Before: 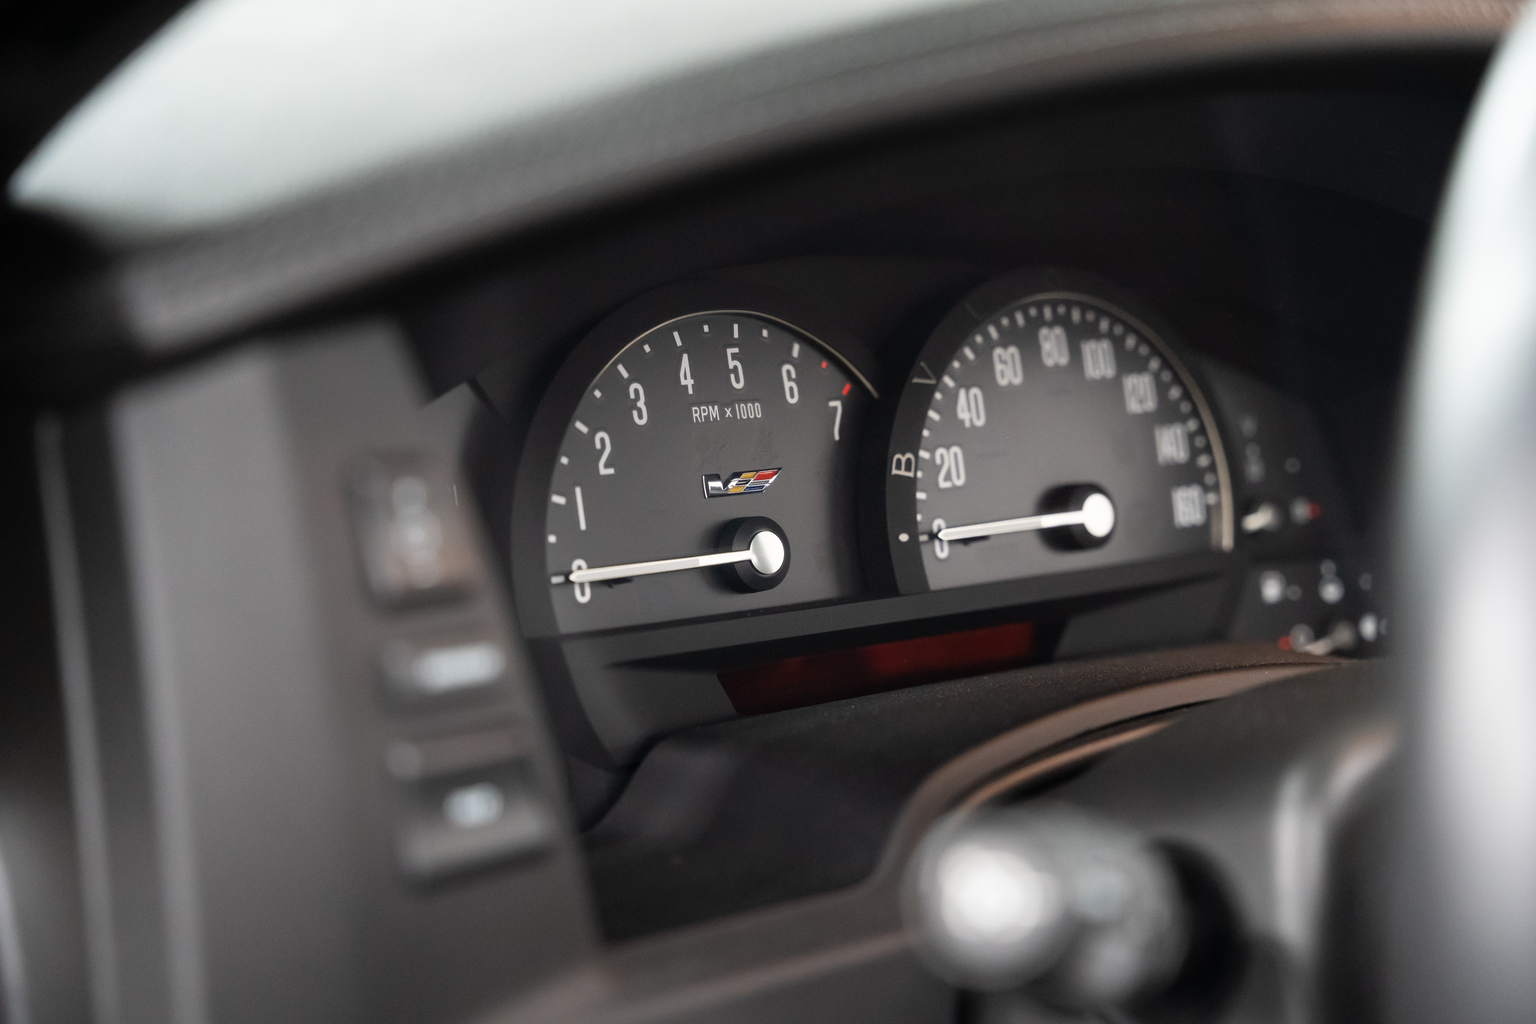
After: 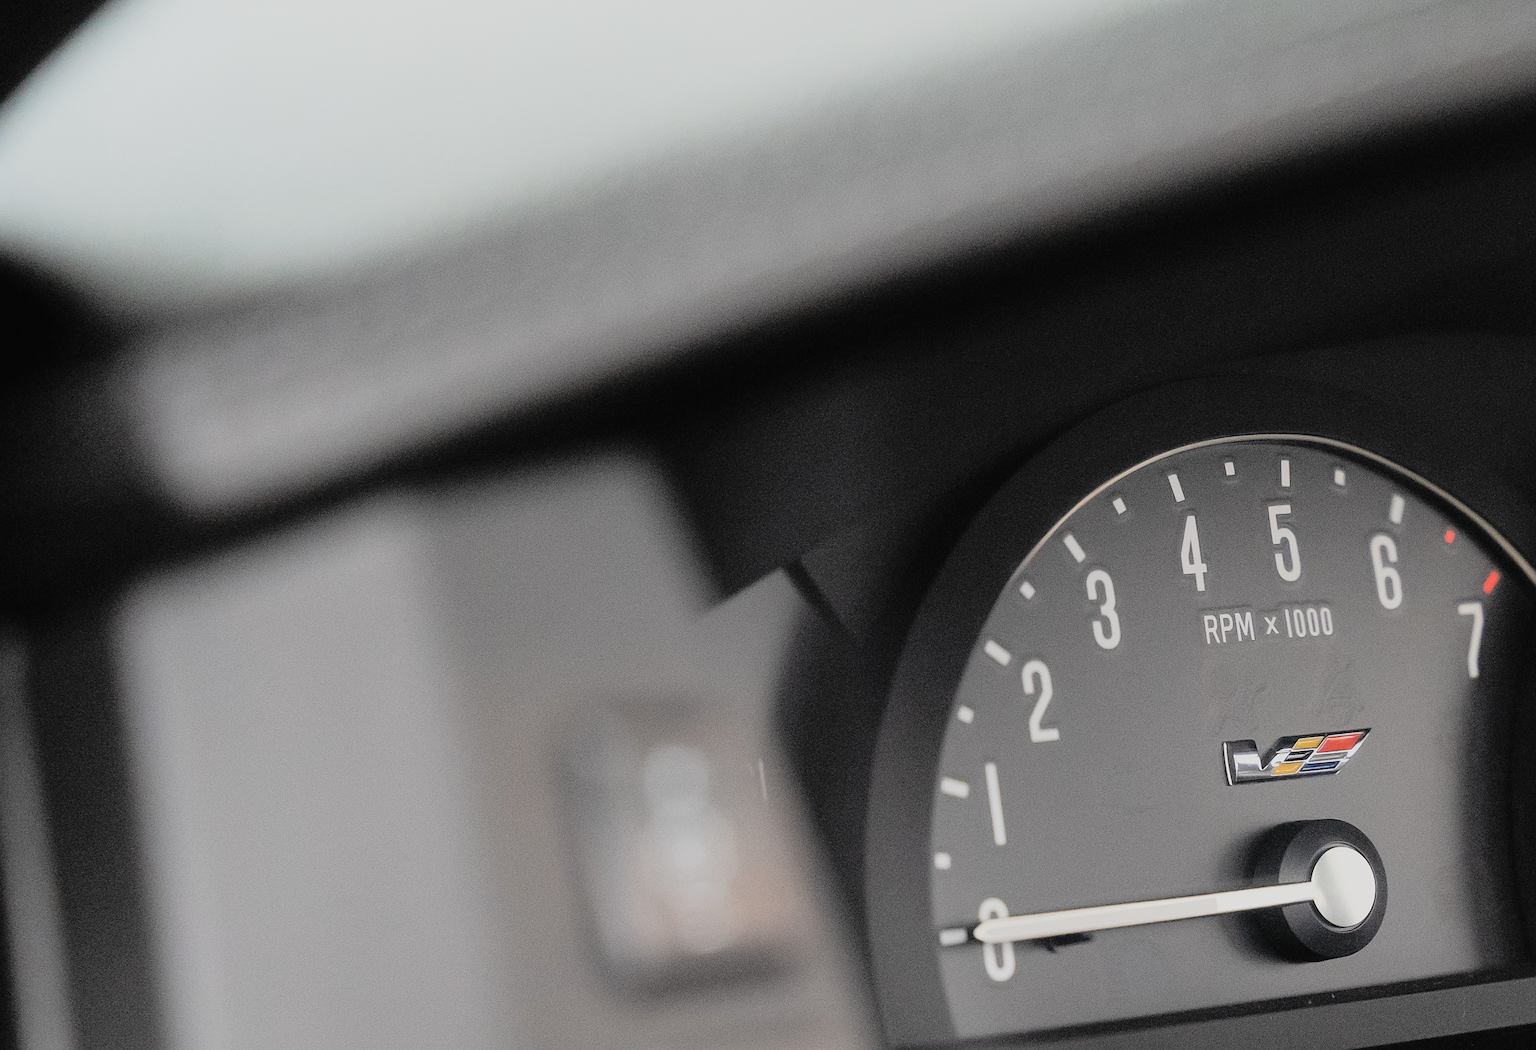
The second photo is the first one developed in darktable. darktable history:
crop and rotate: left 3.065%, top 7.571%, right 43.316%, bottom 37.422%
sharpen: on, module defaults
contrast brightness saturation: brightness 0.274
filmic rgb: black relative exposure -6.95 EV, white relative exposure 5.66 EV, hardness 2.85
